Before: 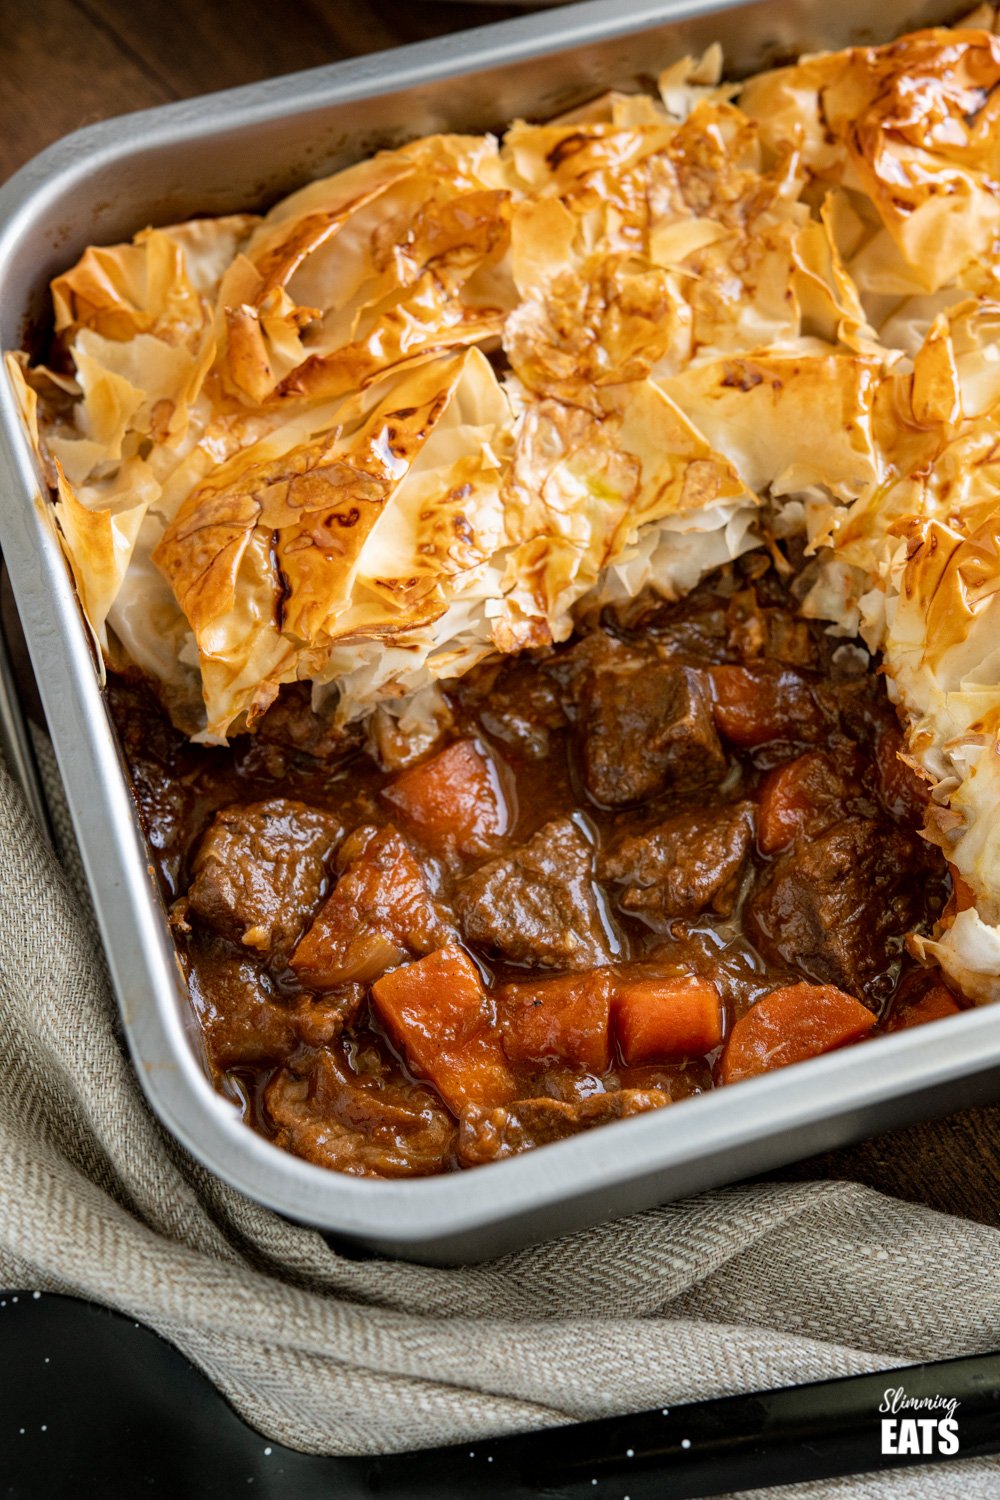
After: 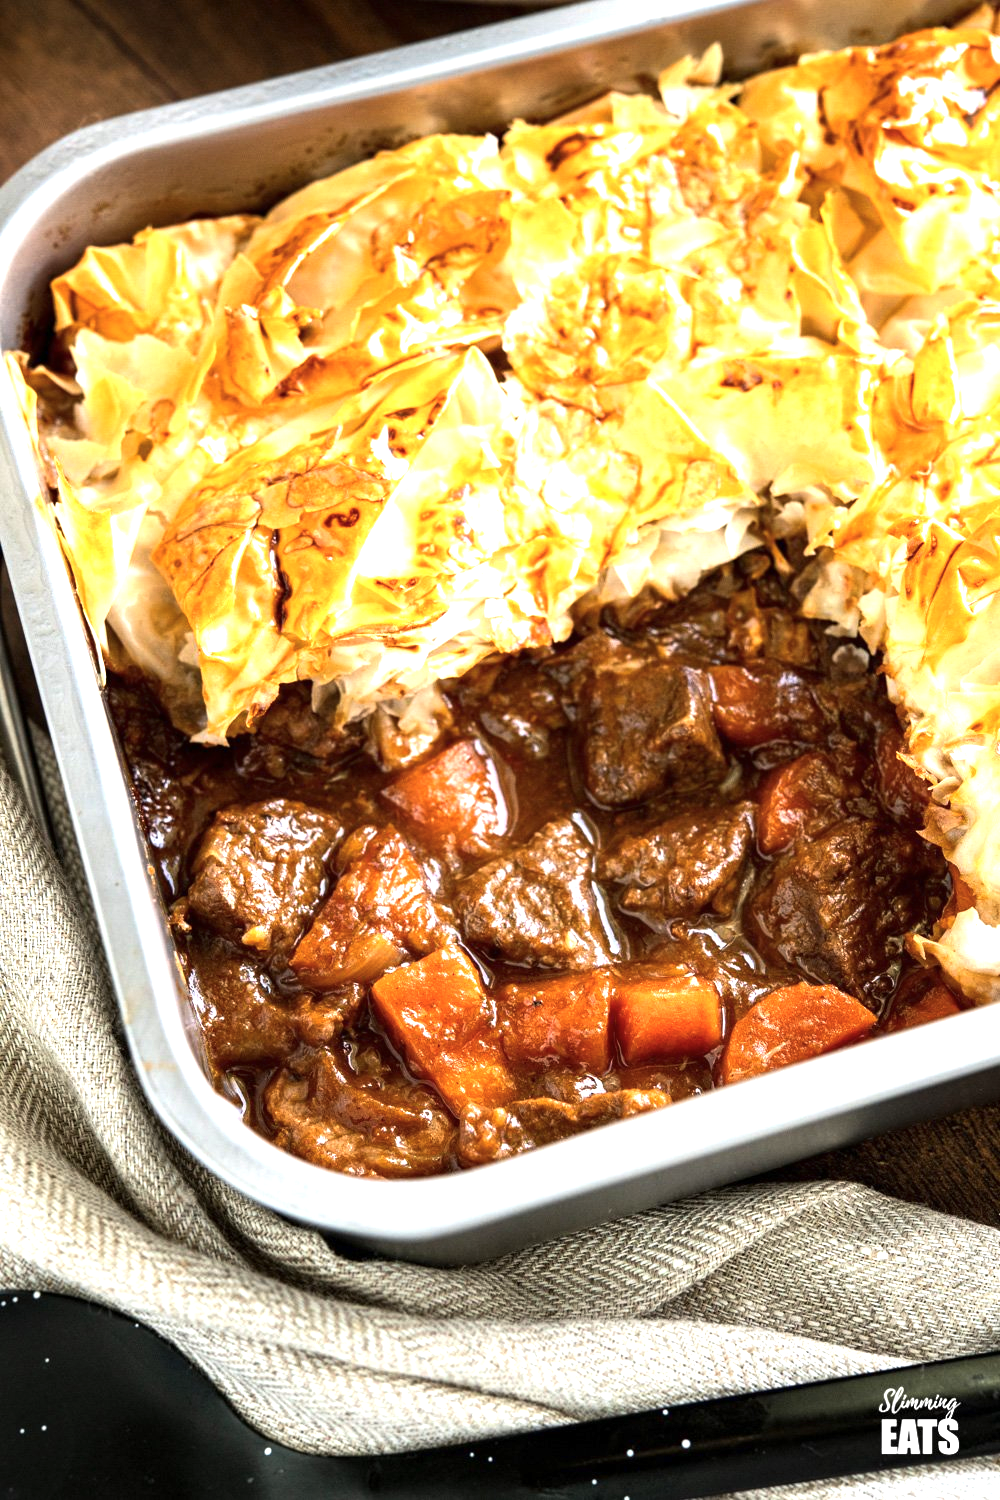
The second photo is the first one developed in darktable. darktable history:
color balance rgb: perceptual saturation grading › global saturation -26.951%, perceptual brilliance grading › global brilliance 29.536%, perceptual brilliance grading › highlights 12.283%, perceptual brilliance grading › mid-tones 24.88%, global vibrance 20%
